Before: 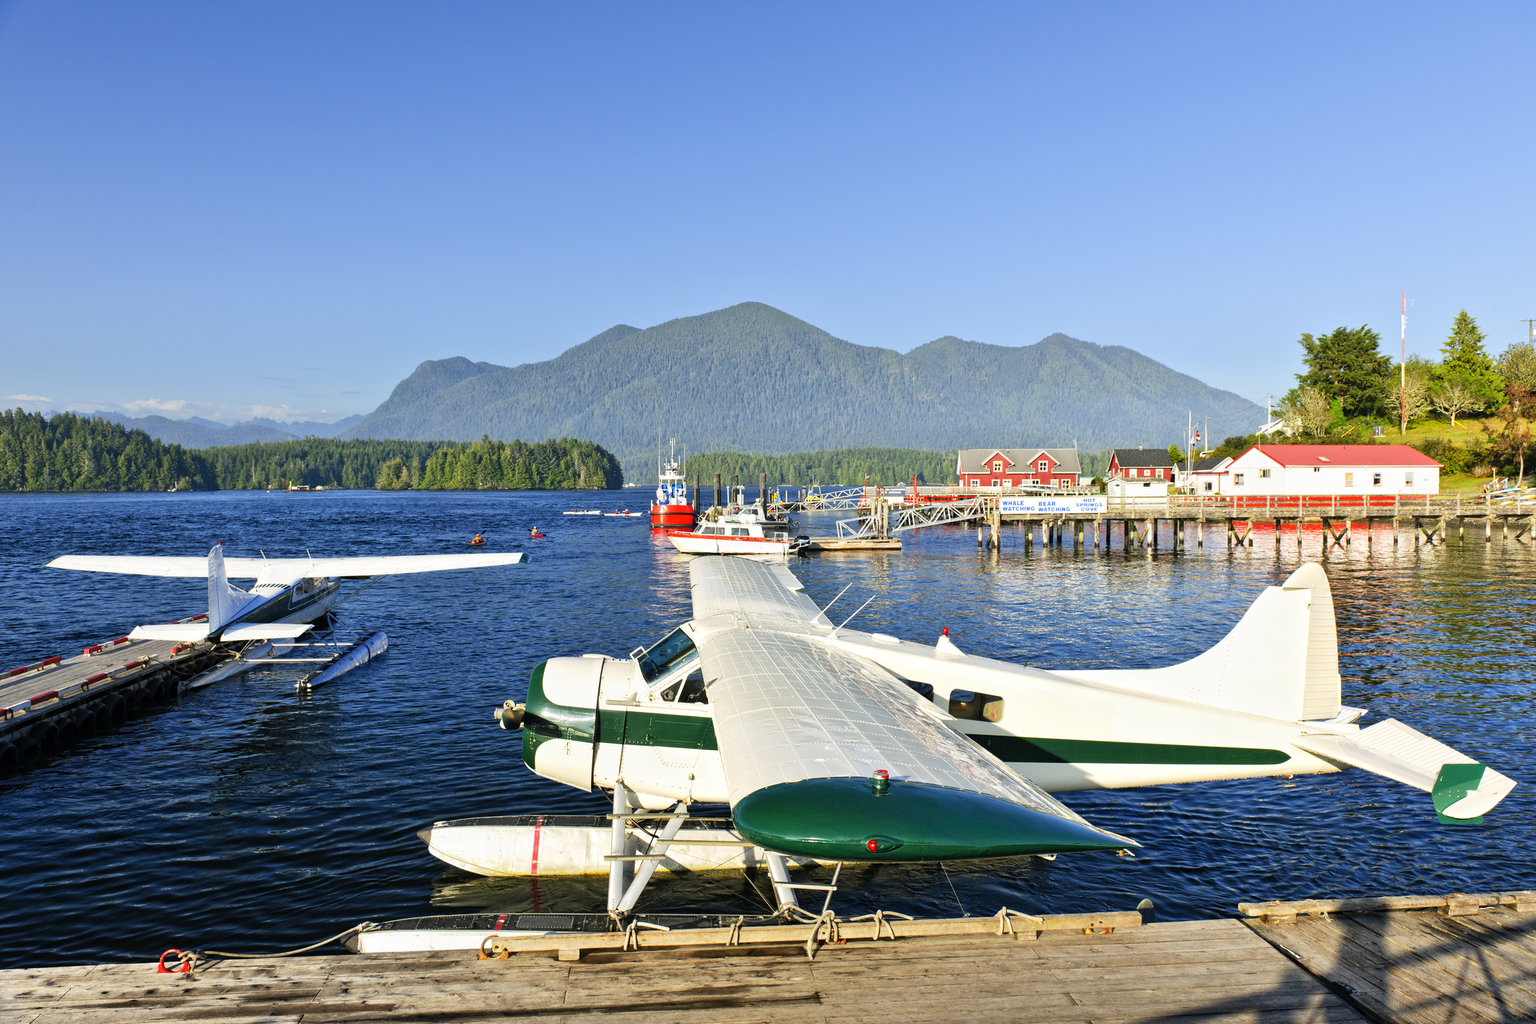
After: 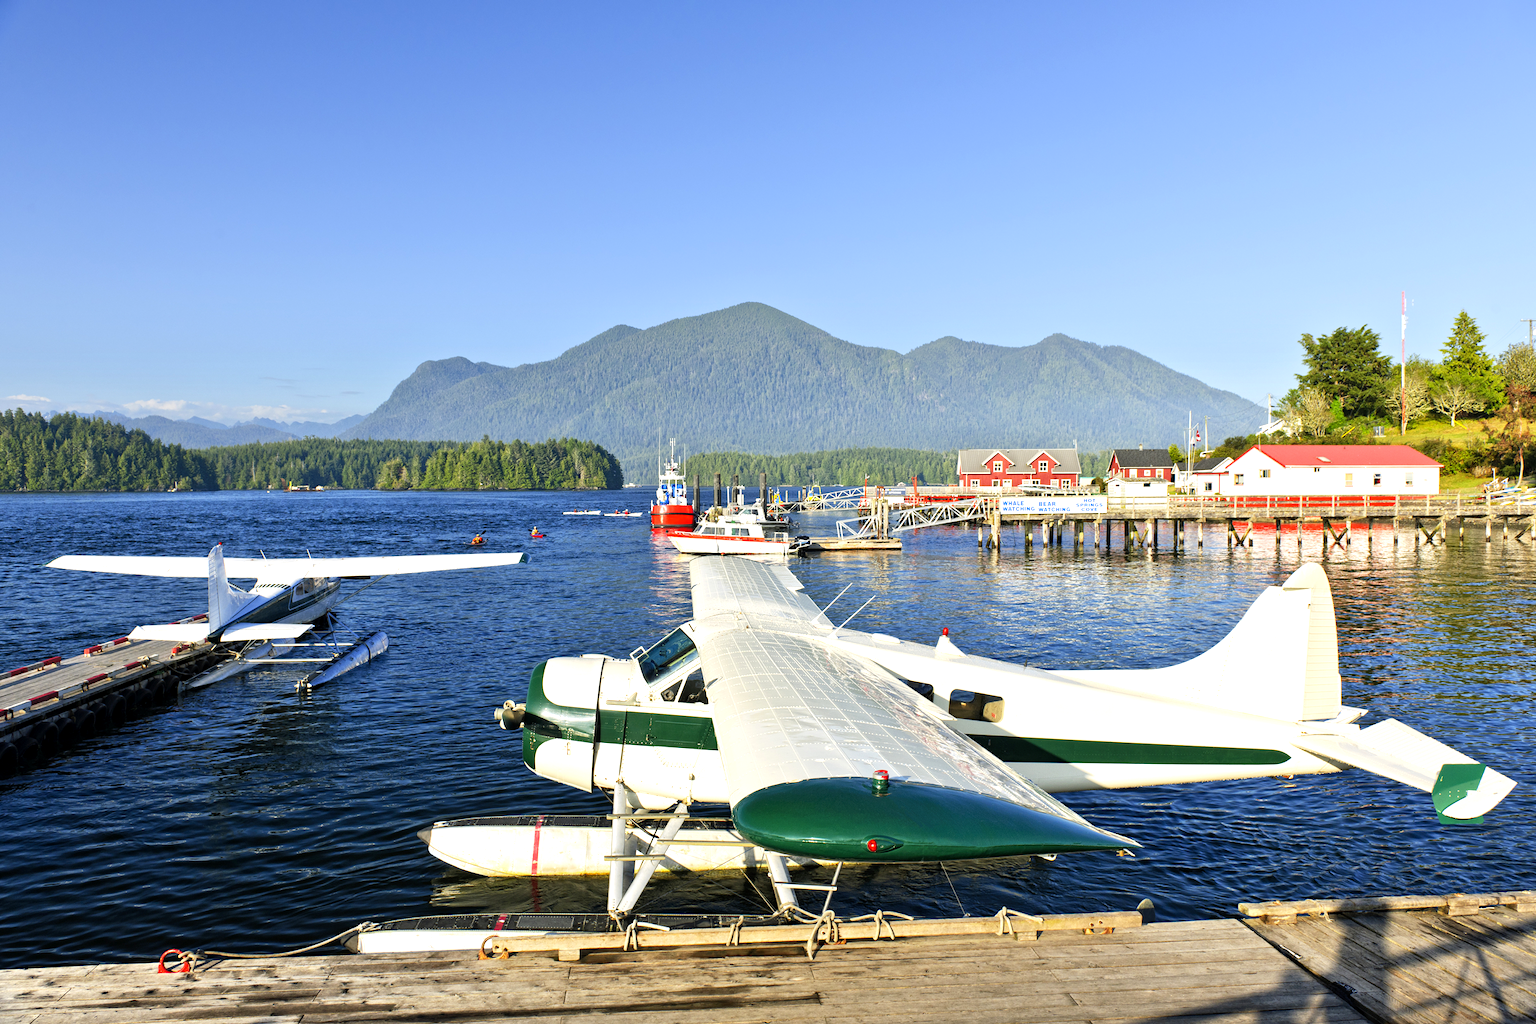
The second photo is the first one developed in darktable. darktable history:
exposure: black level correction 0.001, exposure 0.297 EV, compensate highlight preservation false
